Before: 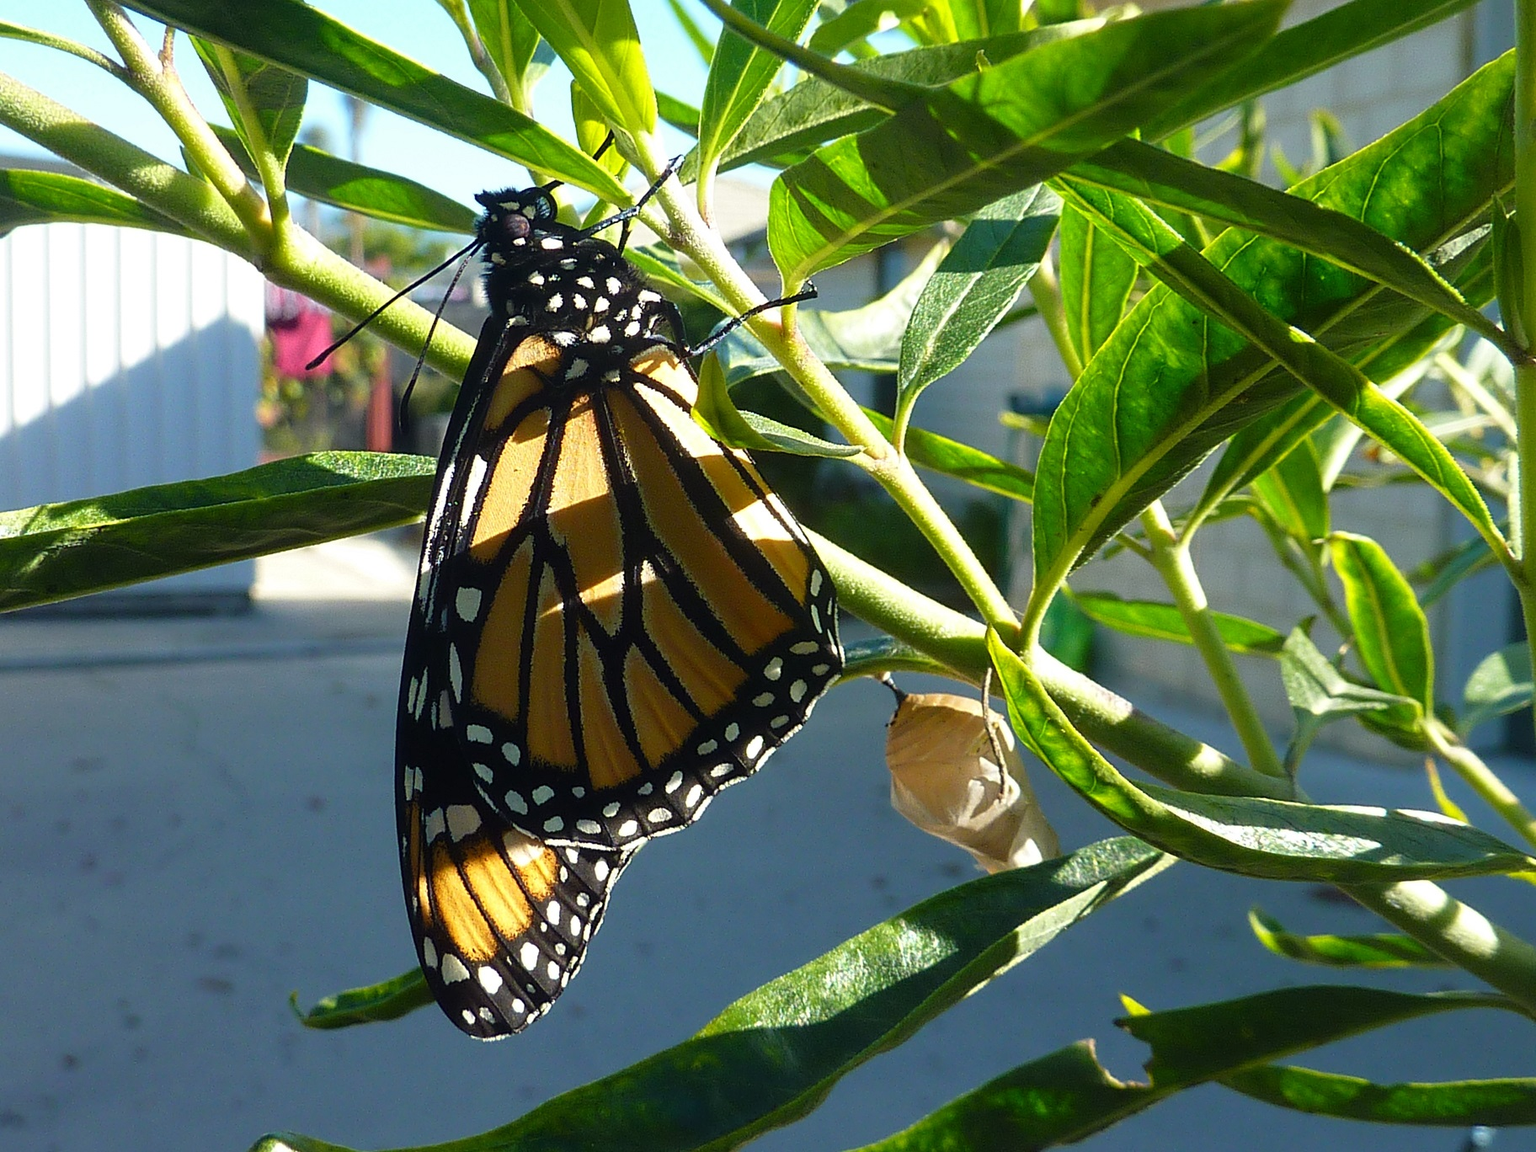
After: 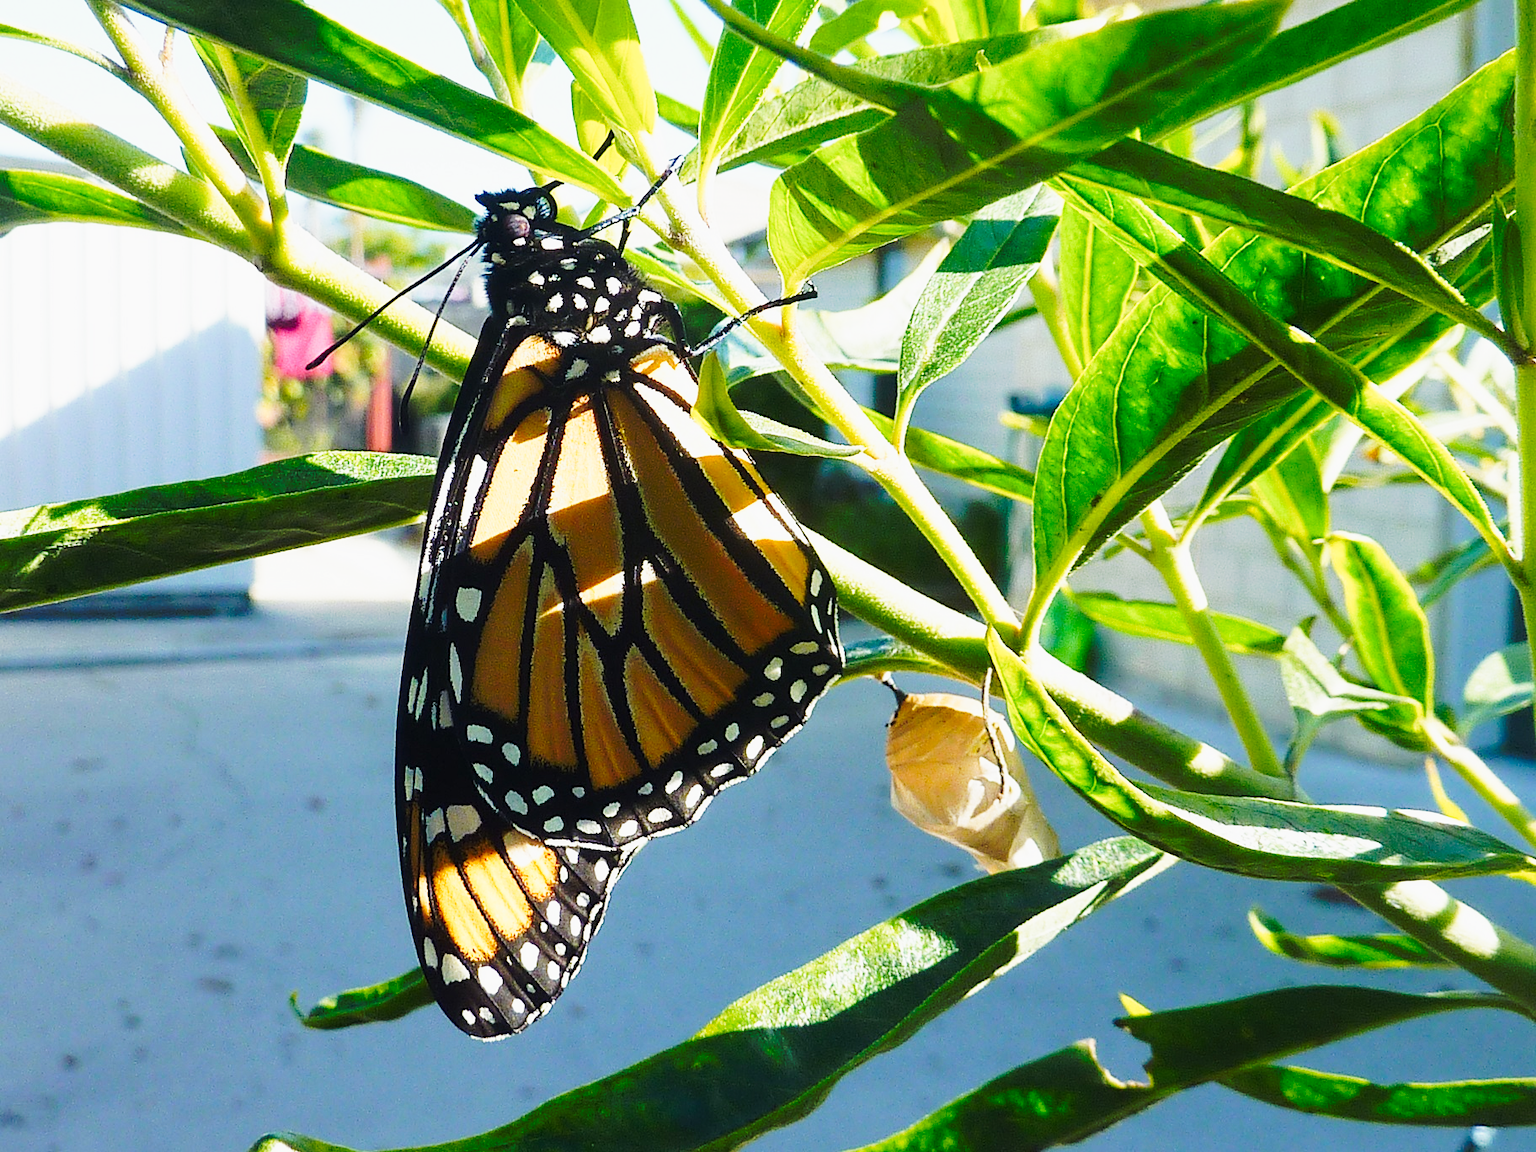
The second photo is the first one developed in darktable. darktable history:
sigmoid: contrast 1.22, skew 0.65
tone curve: curves: ch0 [(0, 0) (0.003, 0.003) (0.011, 0.013) (0.025, 0.029) (0.044, 0.052) (0.069, 0.082) (0.1, 0.118) (0.136, 0.161) (0.177, 0.21) (0.224, 0.27) (0.277, 0.38) (0.335, 0.49) (0.399, 0.594) (0.468, 0.692) (0.543, 0.794) (0.623, 0.857) (0.709, 0.919) (0.801, 0.955) (0.898, 0.978) (1, 1)], preserve colors none
